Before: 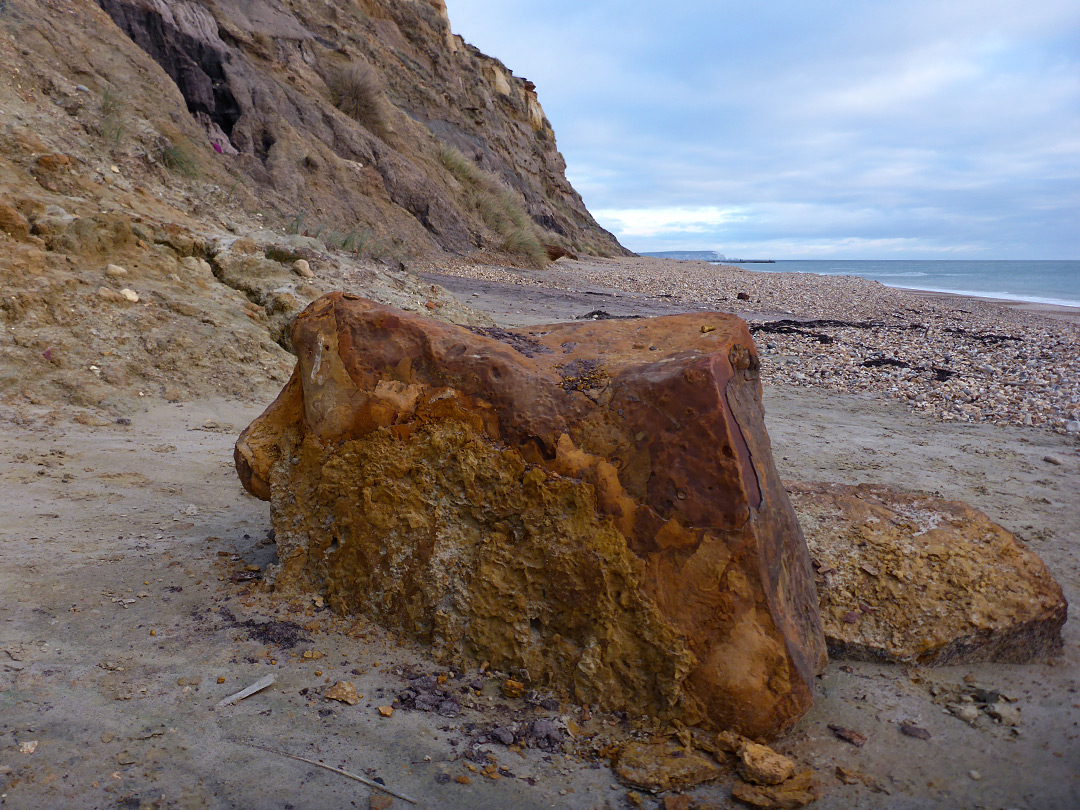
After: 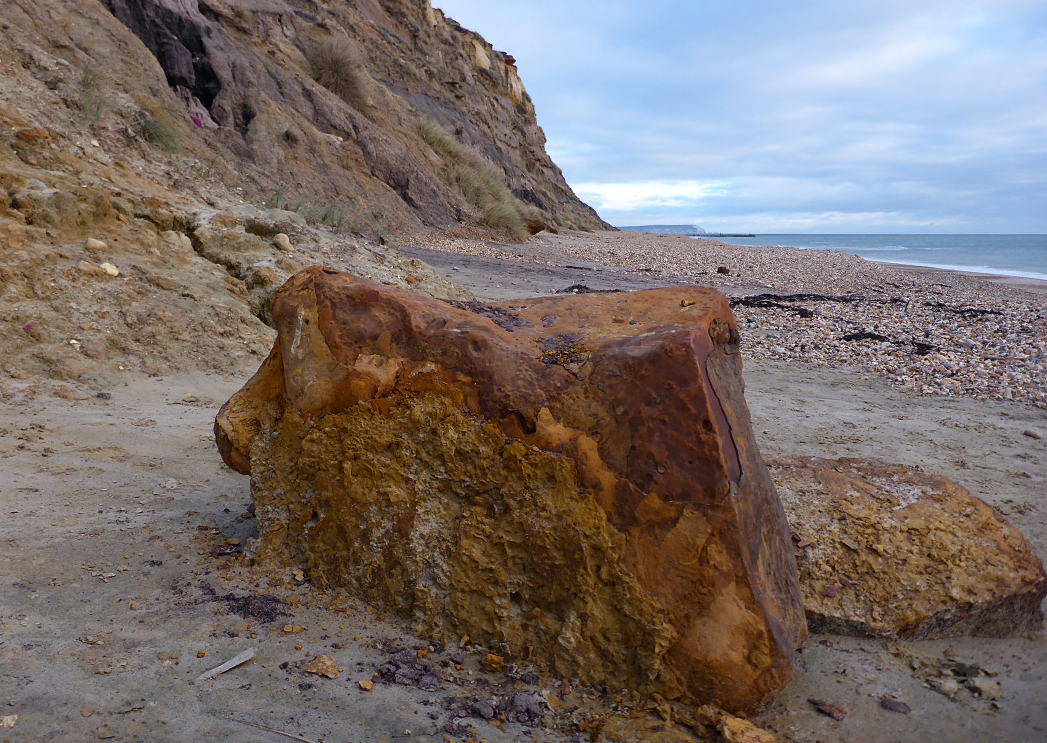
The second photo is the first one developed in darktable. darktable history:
crop: left 1.916%, top 3.281%, right 1.102%, bottom 4.988%
